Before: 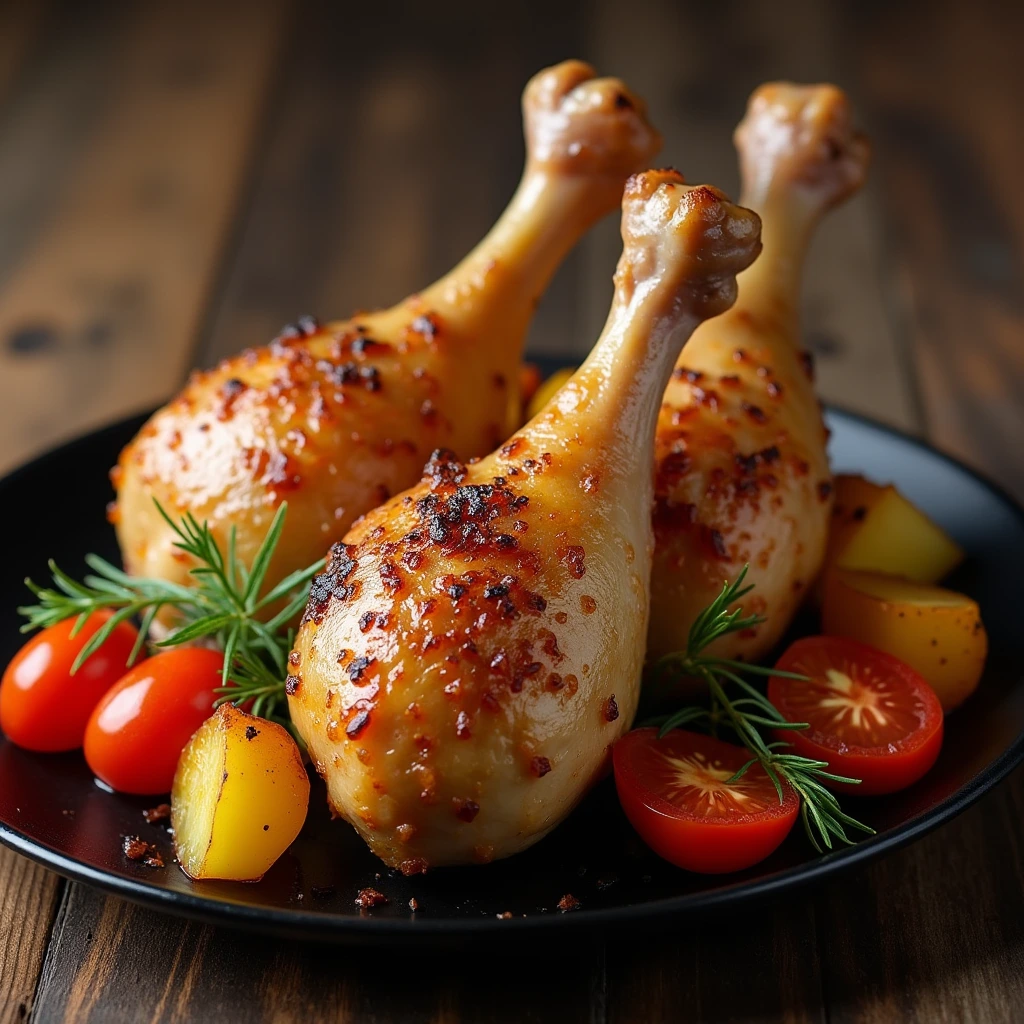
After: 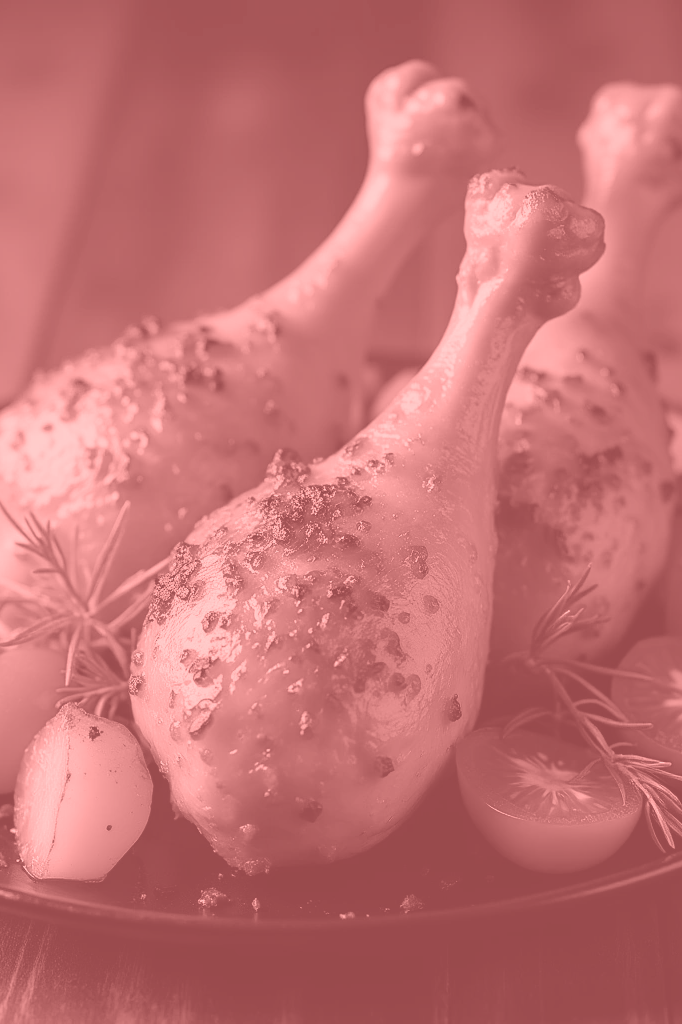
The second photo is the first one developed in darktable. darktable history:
crop: left 15.419%, right 17.914%
colorize: saturation 51%, source mix 50.67%, lightness 50.67%
